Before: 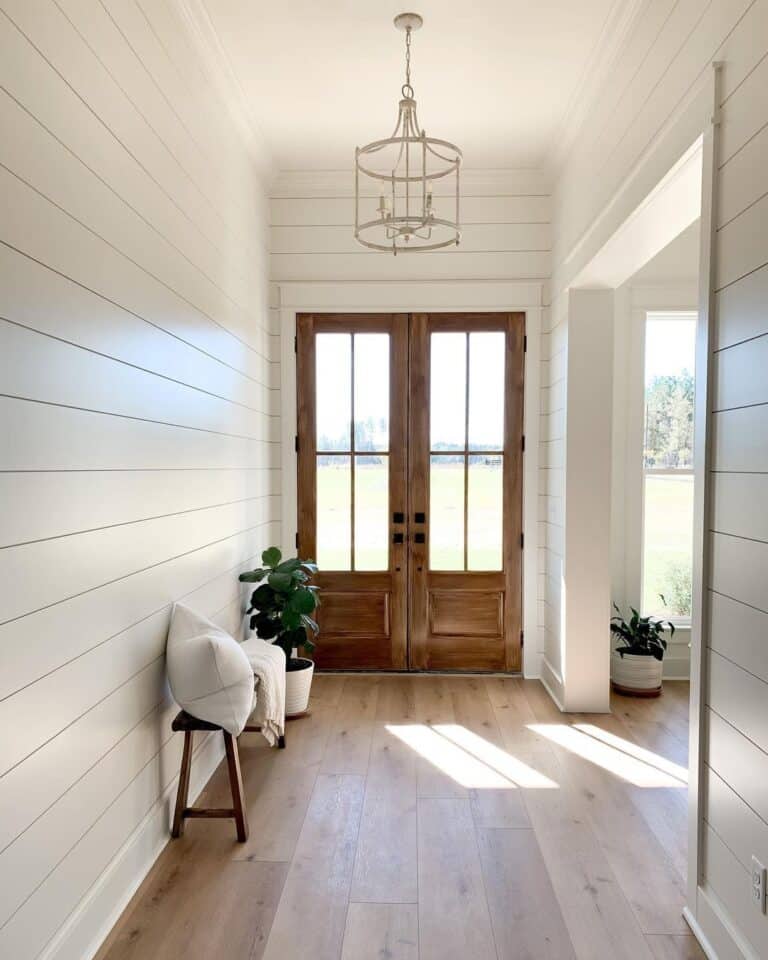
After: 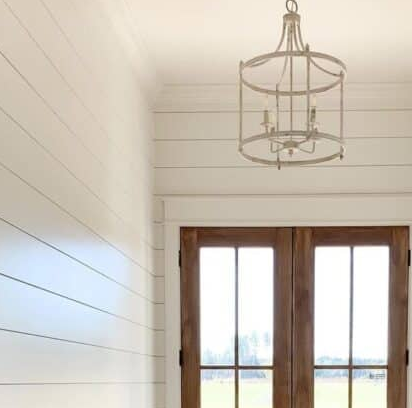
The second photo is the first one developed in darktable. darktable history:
crop: left 15.133%, top 9.045%, right 31.16%, bottom 48.399%
